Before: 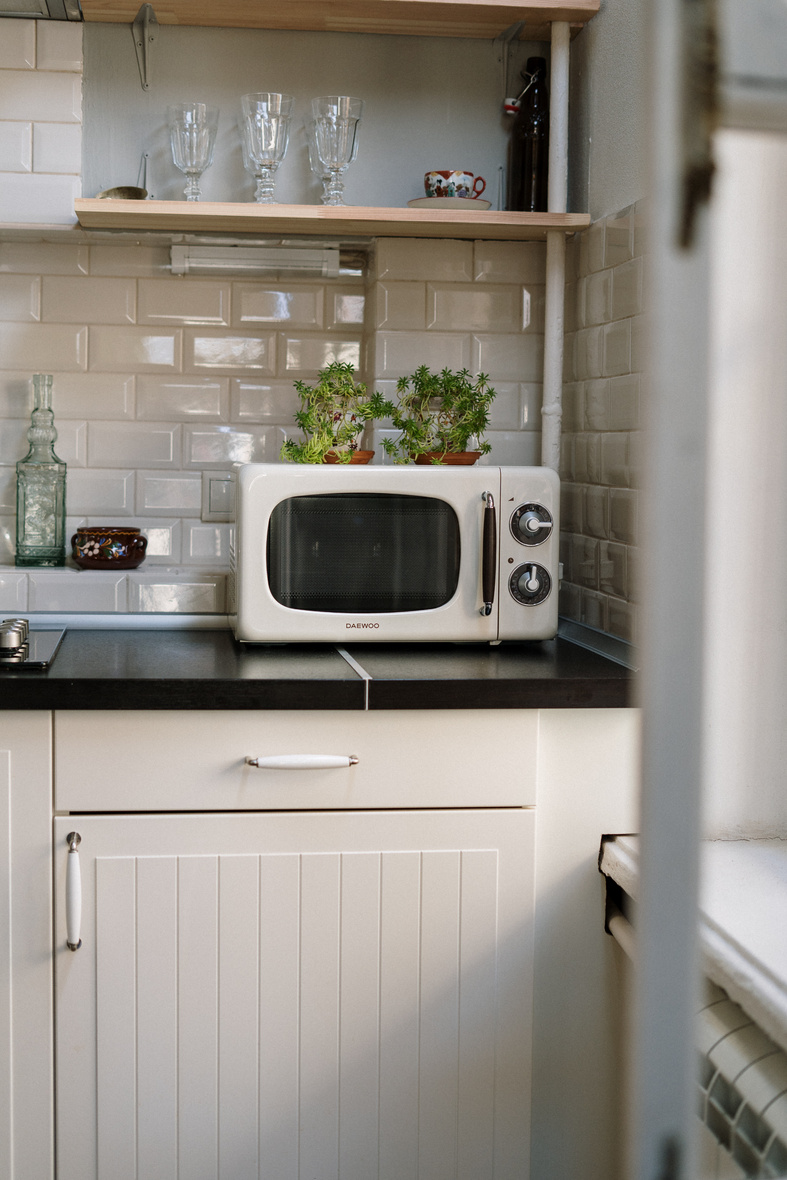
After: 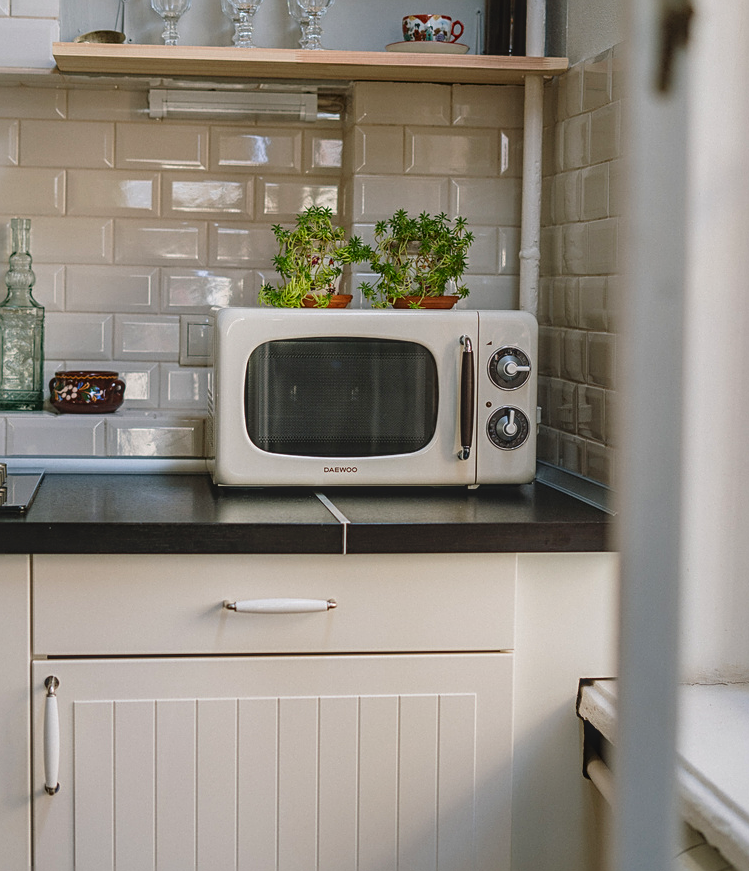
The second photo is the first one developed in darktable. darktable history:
crop and rotate: left 2.835%, top 13.294%, right 1.921%, bottom 12.881%
contrast brightness saturation: contrast -0.209, saturation 0.189
local contrast: detail 130%
sharpen: on, module defaults
